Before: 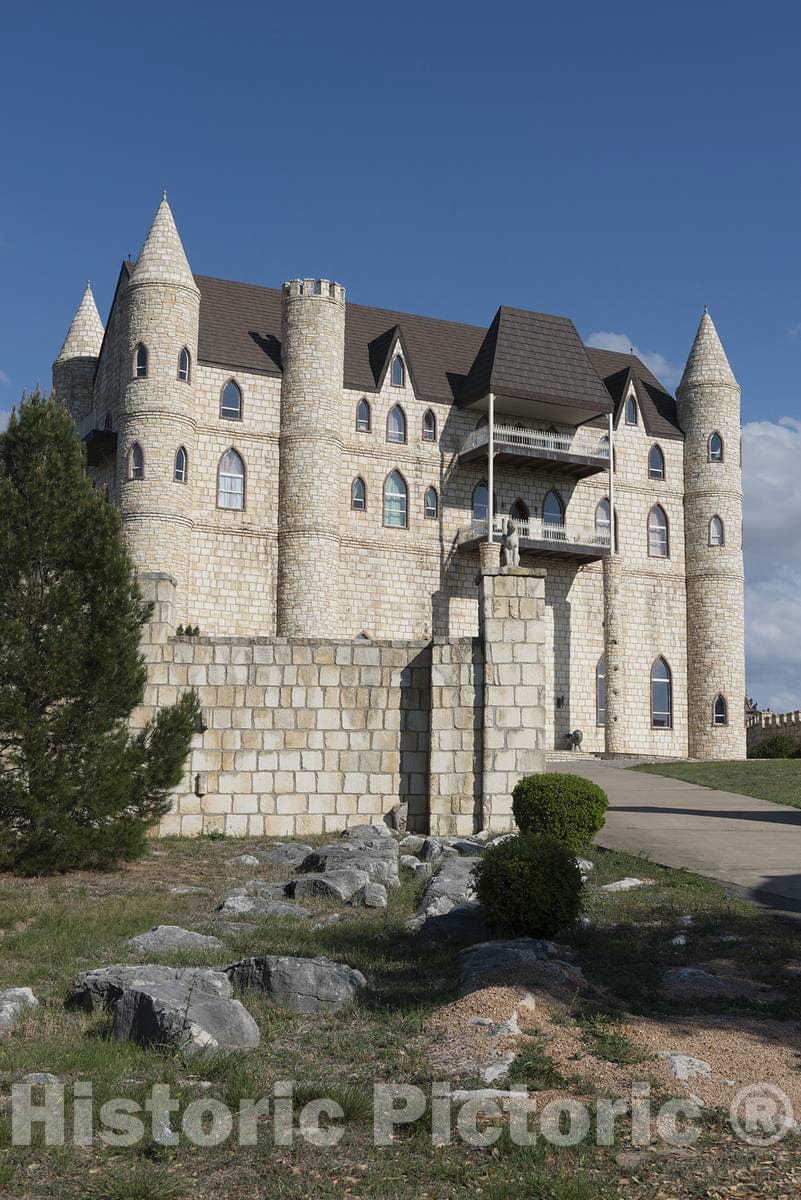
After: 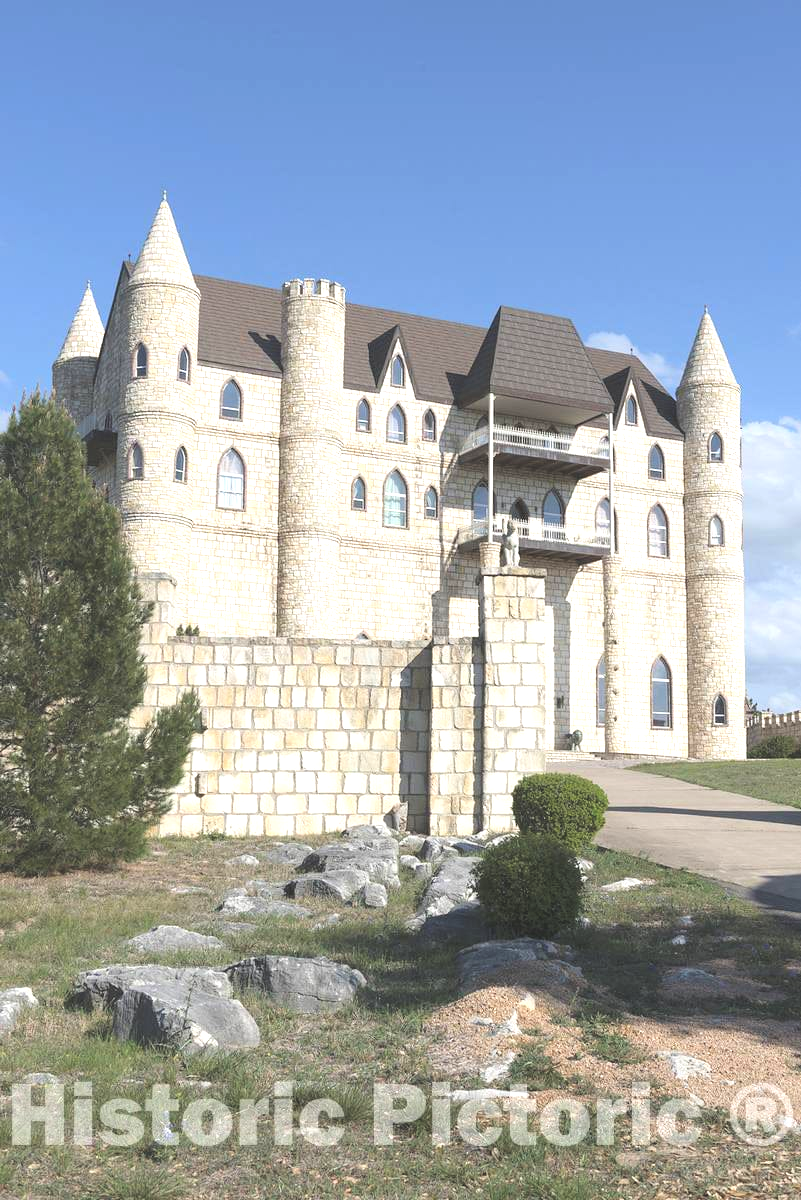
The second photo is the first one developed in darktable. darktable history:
contrast brightness saturation: brightness 0.15
exposure: black level correction -0.005, exposure 1.002 EV, compensate highlight preservation false
